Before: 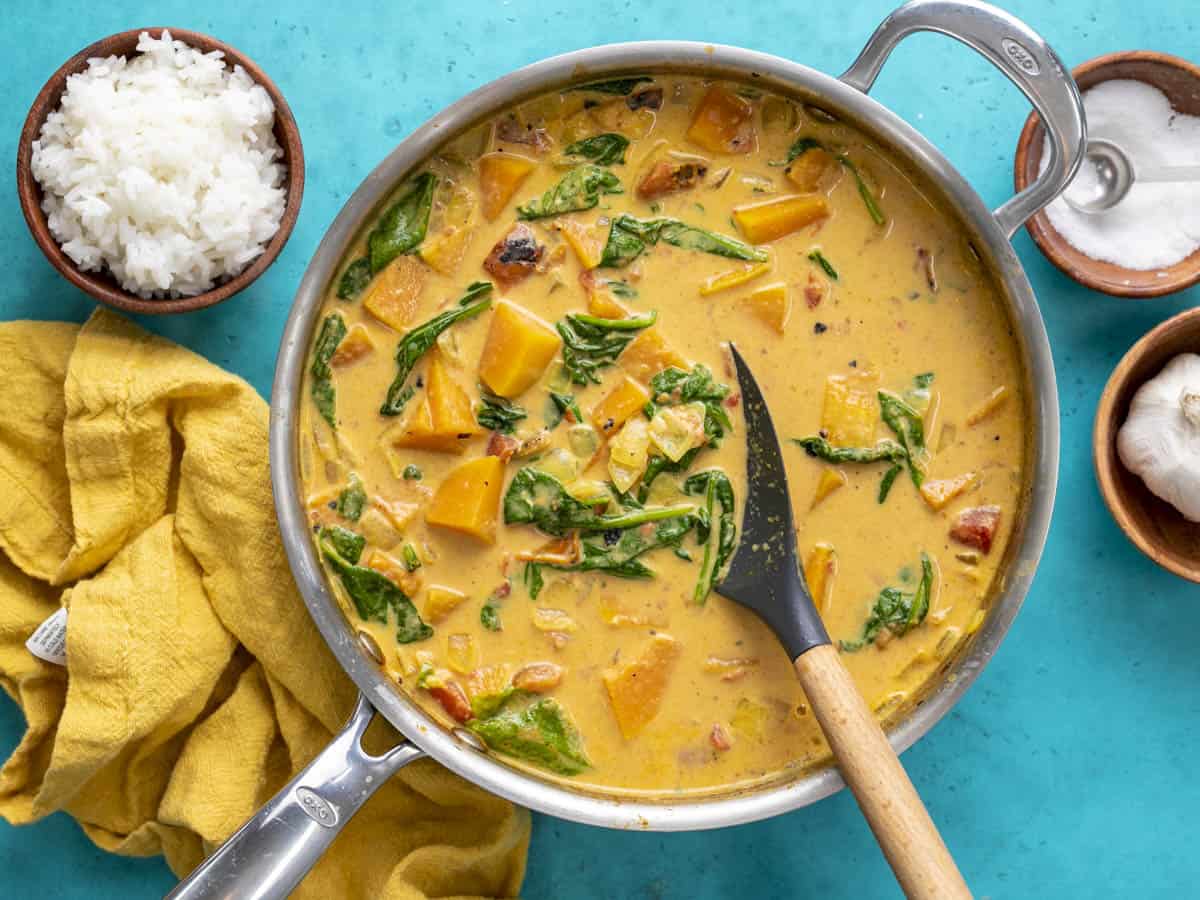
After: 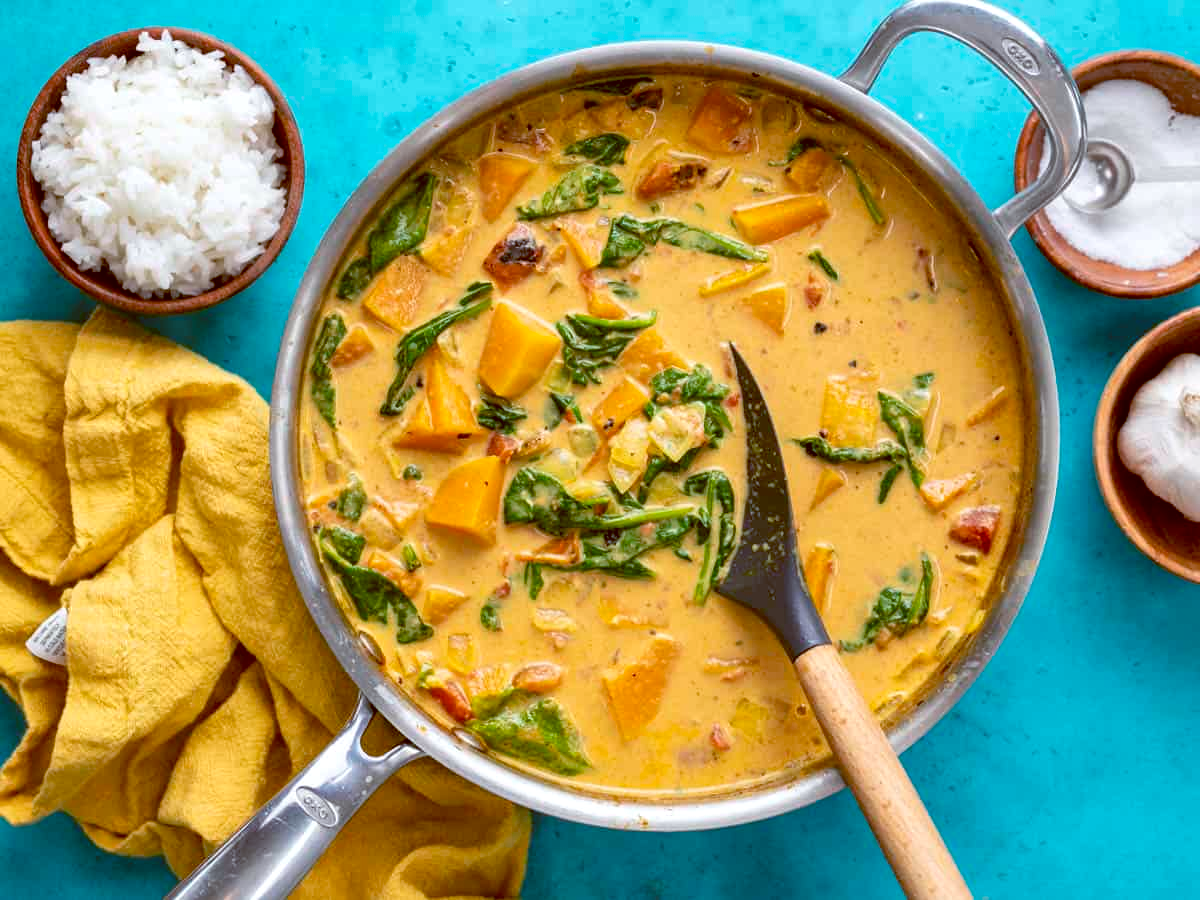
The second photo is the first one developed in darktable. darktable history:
local contrast: mode bilateral grid, contrast 20, coarseness 50, detail 120%, midtone range 0.2
color balance: lift [1, 1.015, 1.004, 0.985], gamma [1, 0.958, 0.971, 1.042], gain [1, 0.956, 0.977, 1.044]
